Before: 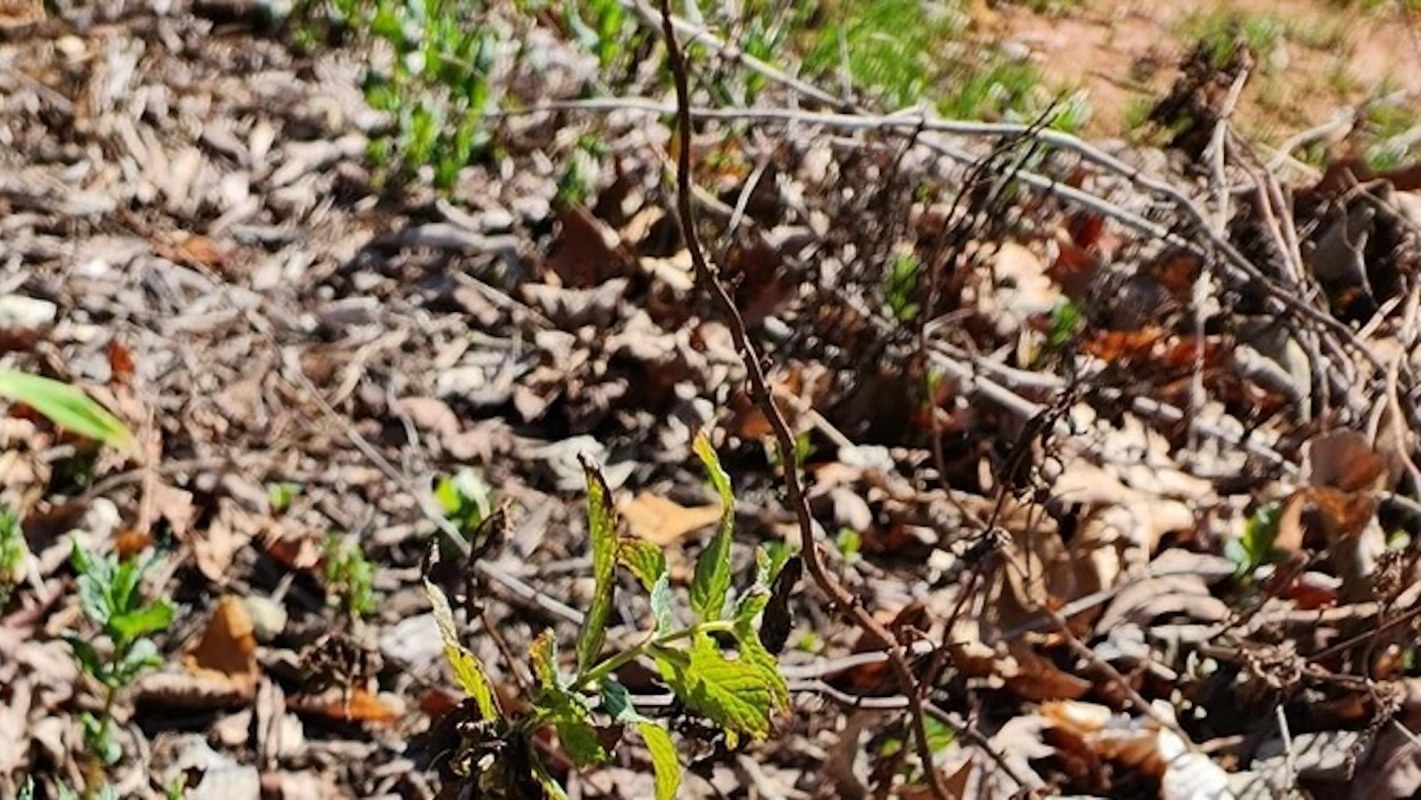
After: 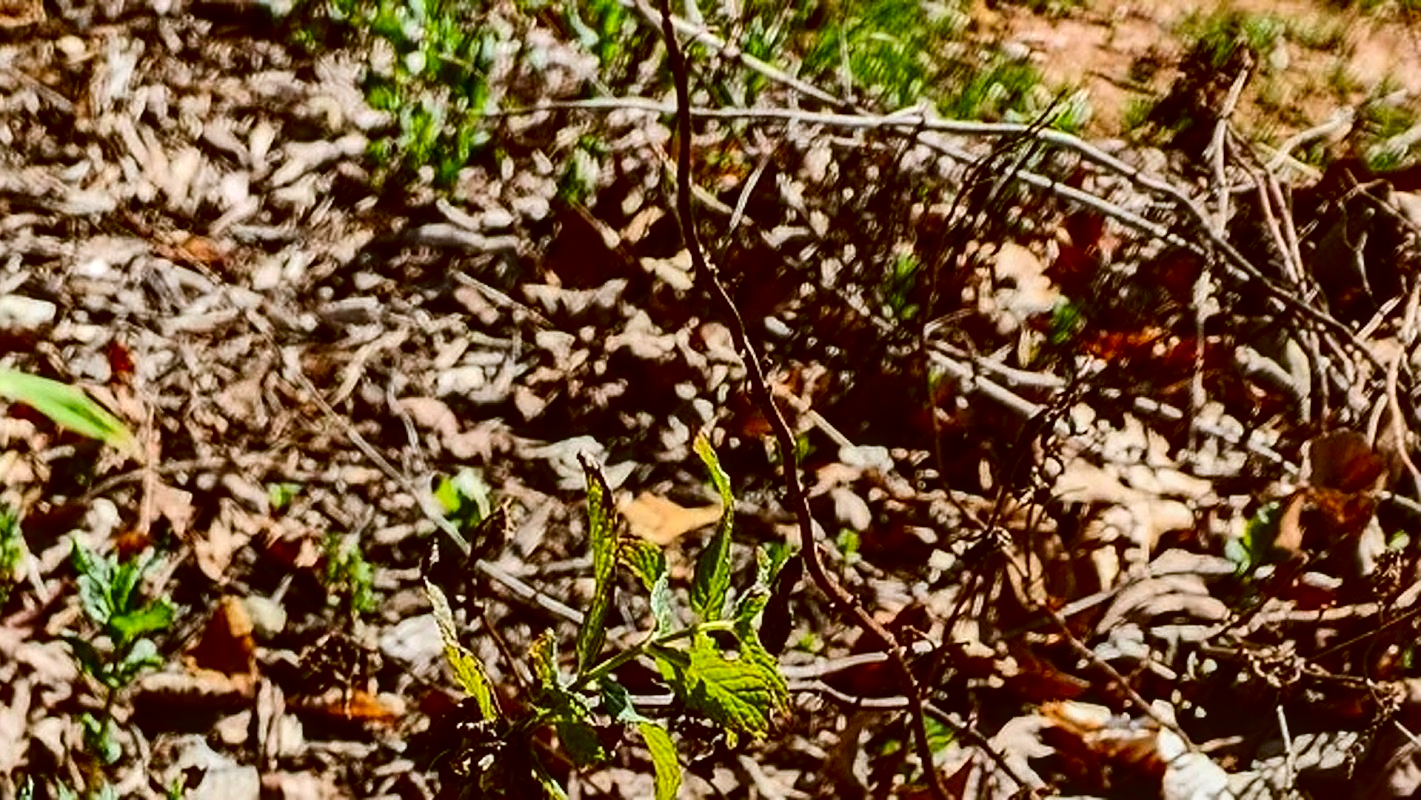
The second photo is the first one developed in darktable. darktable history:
contrast brightness saturation: contrast 0.24, brightness -0.24, saturation 0.14
color correction: highlights a* -0.482, highlights b* 0.161, shadows a* 4.66, shadows b* 20.72
sharpen: on, module defaults
local contrast: on, module defaults
